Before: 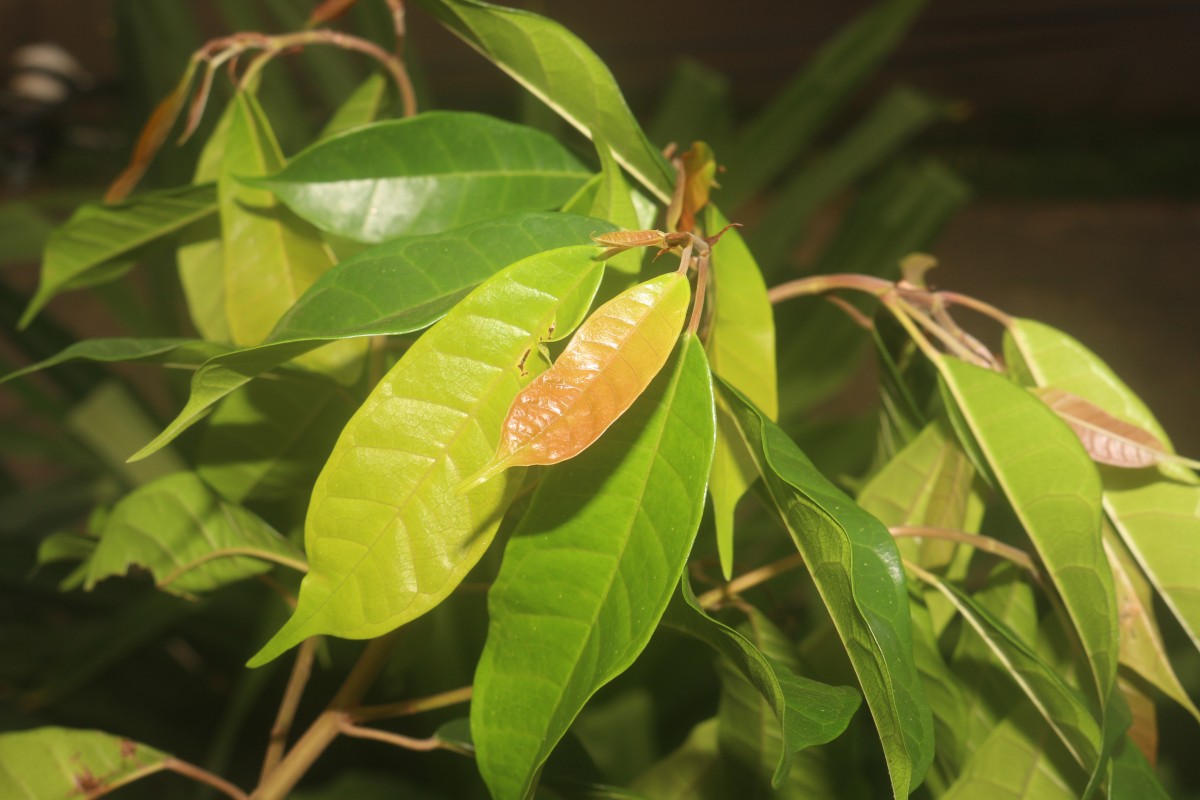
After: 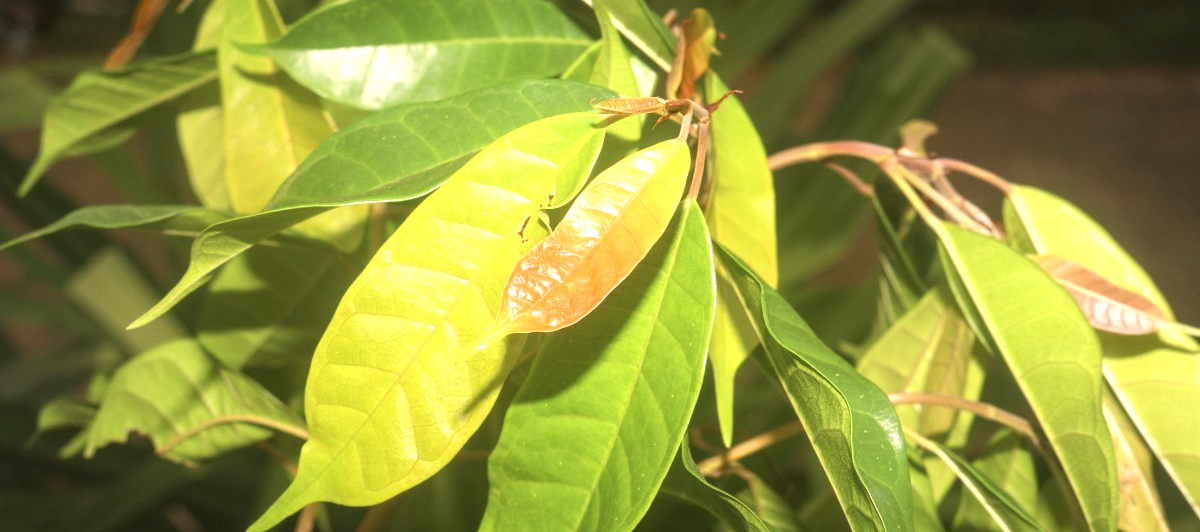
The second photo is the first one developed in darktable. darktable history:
crop: top 16.727%, bottom 16.727%
color correction: highlights a* 3.12, highlights b* -1.55, shadows a* -0.101, shadows b* 2.52, saturation 0.98
color zones: curves: ch0 [(0.25, 0.5) (0.463, 0.627) (0.484, 0.637) (0.75, 0.5)]
local contrast: on, module defaults
white balance: emerald 1
exposure: black level correction 0, exposure 0.7 EV, compensate exposure bias true, compensate highlight preservation false
